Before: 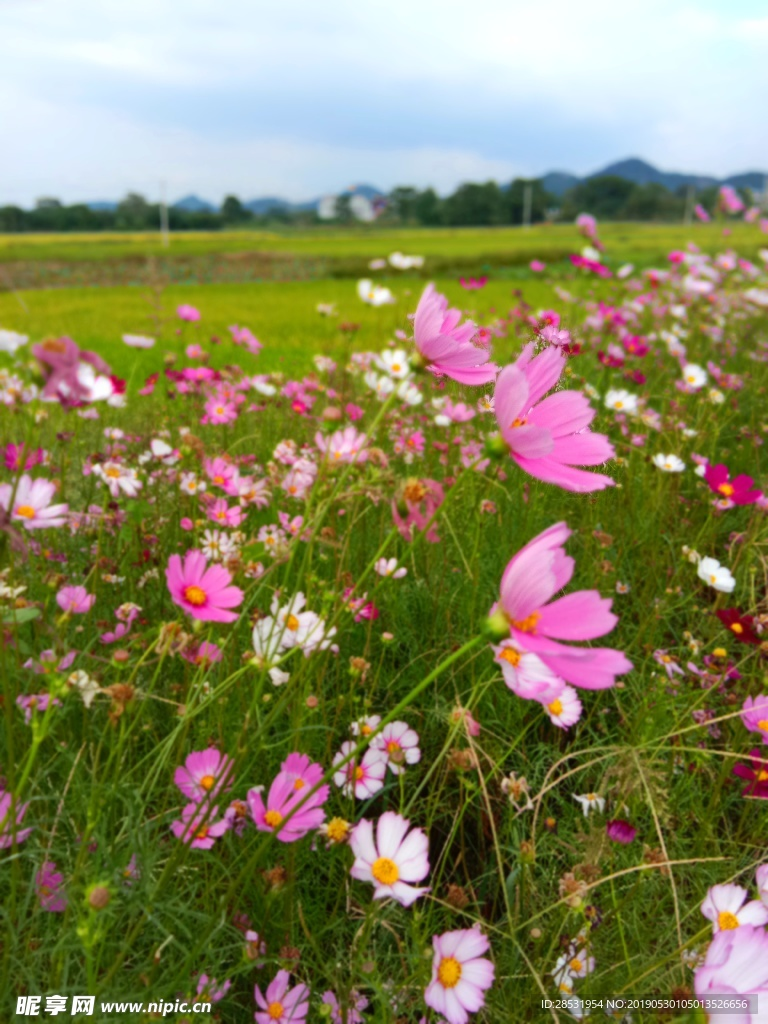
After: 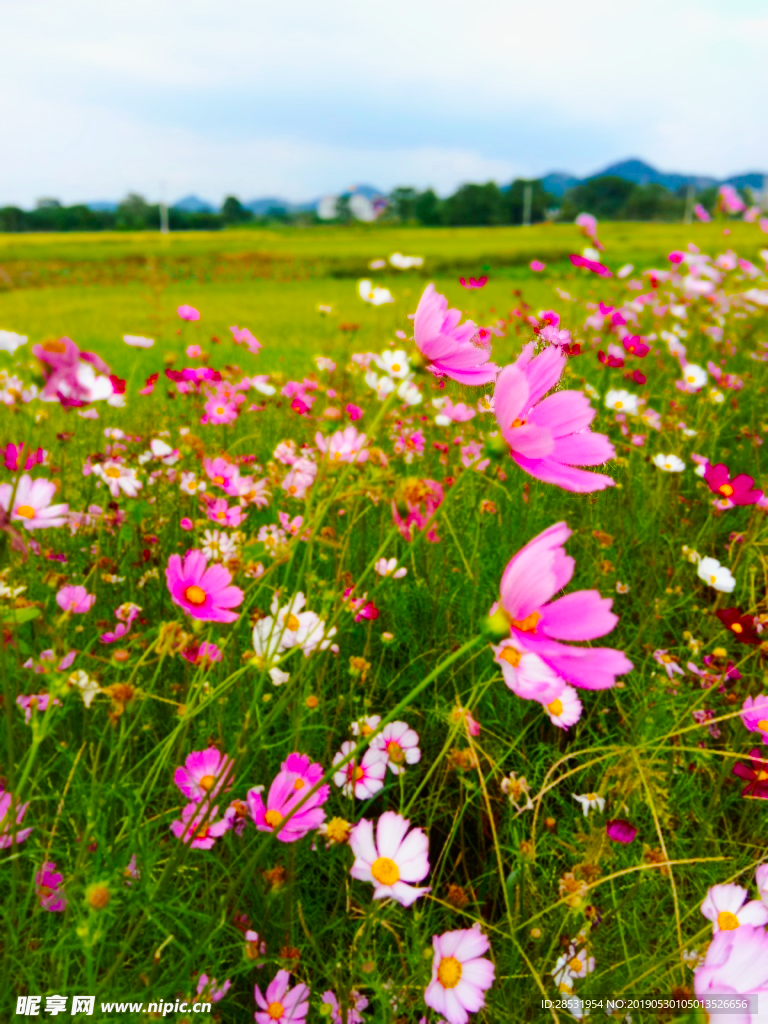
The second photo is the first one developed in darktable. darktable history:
color balance rgb: perceptual saturation grading › global saturation 39.947%, global vibrance 20%
tone curve: curves: ch0 [(0, 0) (0.035, 0.017) (0.131, 0.108) (0.279, 0.279) (0.476, 0.554) (0.617, 0.693) (0.704, 0.77) (0.801, 0.854) (0.895, 0.927) (1, 0.976)]; ch1 [(0, 0) (0.318, 0.278) (0.444, 0.427) (0.493, 0.488) (0.508, 0.502) (0.534, 0.526) (0.562, 0.555) (0.645, 0.648) (0.746, 0.764) (1, 1)]; ch2 [(0, 0) (0.316, 0.292) (0.381, 0.37) (0.423, 0.448) (0.476, 0.482) (0.502, 0.495) (0.522, 0.518) (0.533, 0.532) (0.593, 0.622) (0.634, 0.663) (0.7, 0.7) (0.861, 0.808) (1, 0.951)], preserve colors none
